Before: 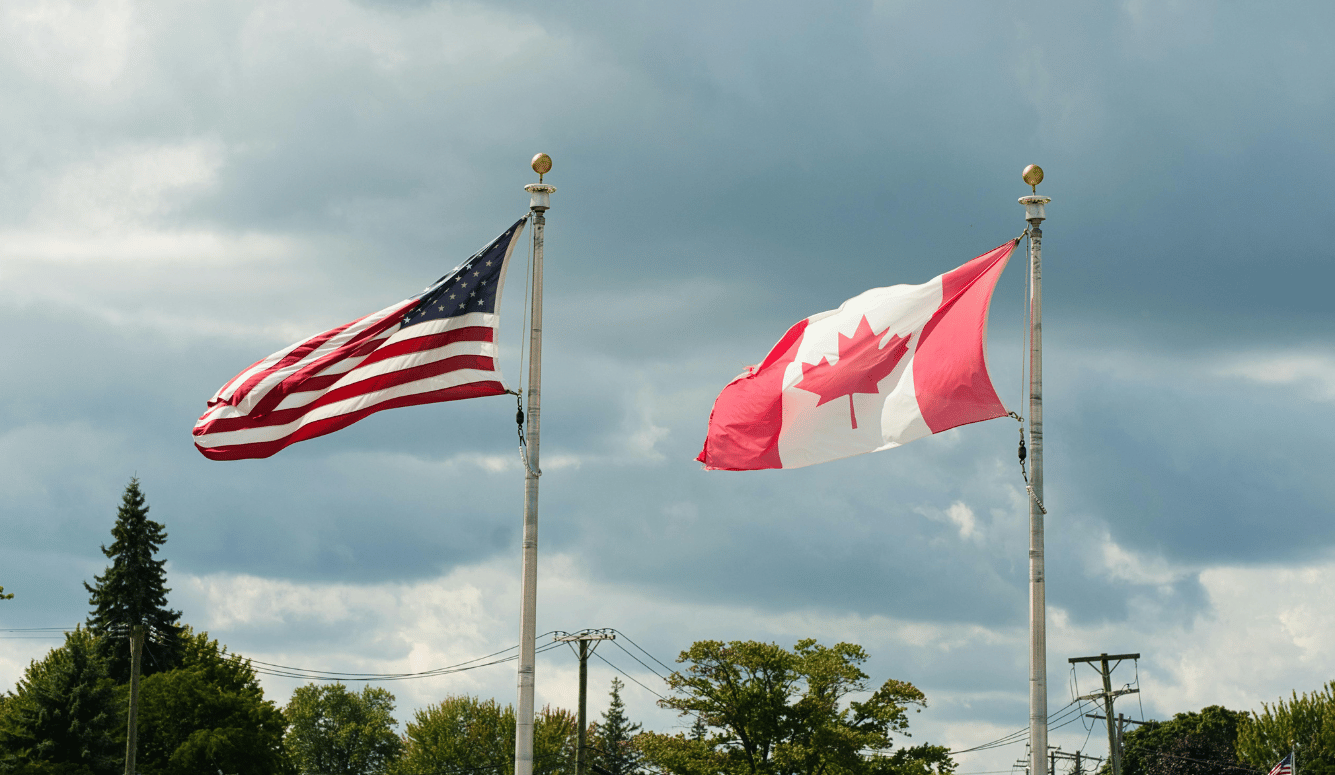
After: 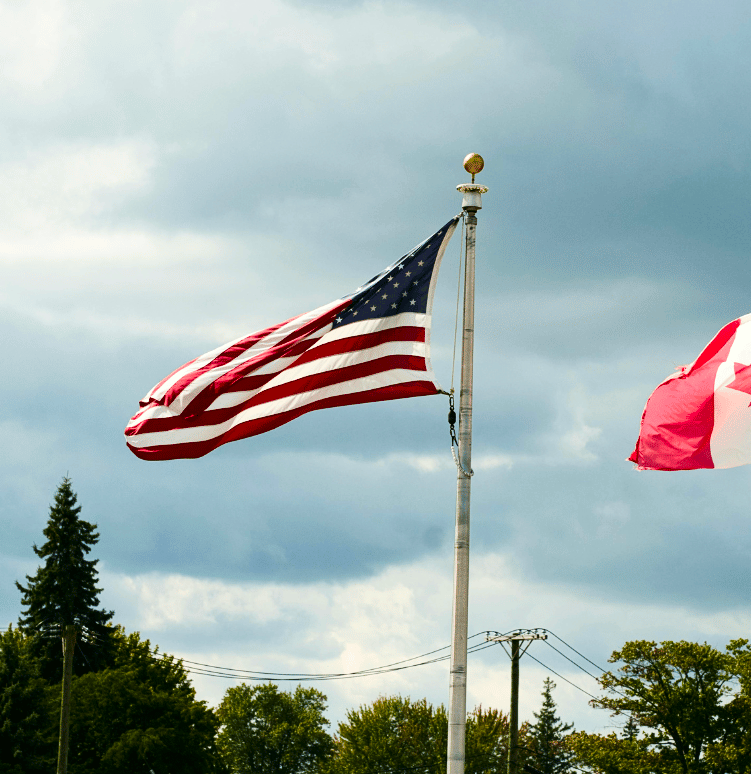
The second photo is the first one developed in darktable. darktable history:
contrast brightness saturation: contrast 0.22
color balance rgb: linear chroma grading › global chroma 8.12%, perceptual saturation grading › global saturation 9.07%, perceptual saturation grading › highlights -13.84%, perceptual saturation grading › mid-tones 14.88%, perceptual saturation grading › shadows 22.8%, perceptual brilliance grading › highlights 2.61%, global vibrance 12.07%
crop: left 5.114%, right 38.589%
